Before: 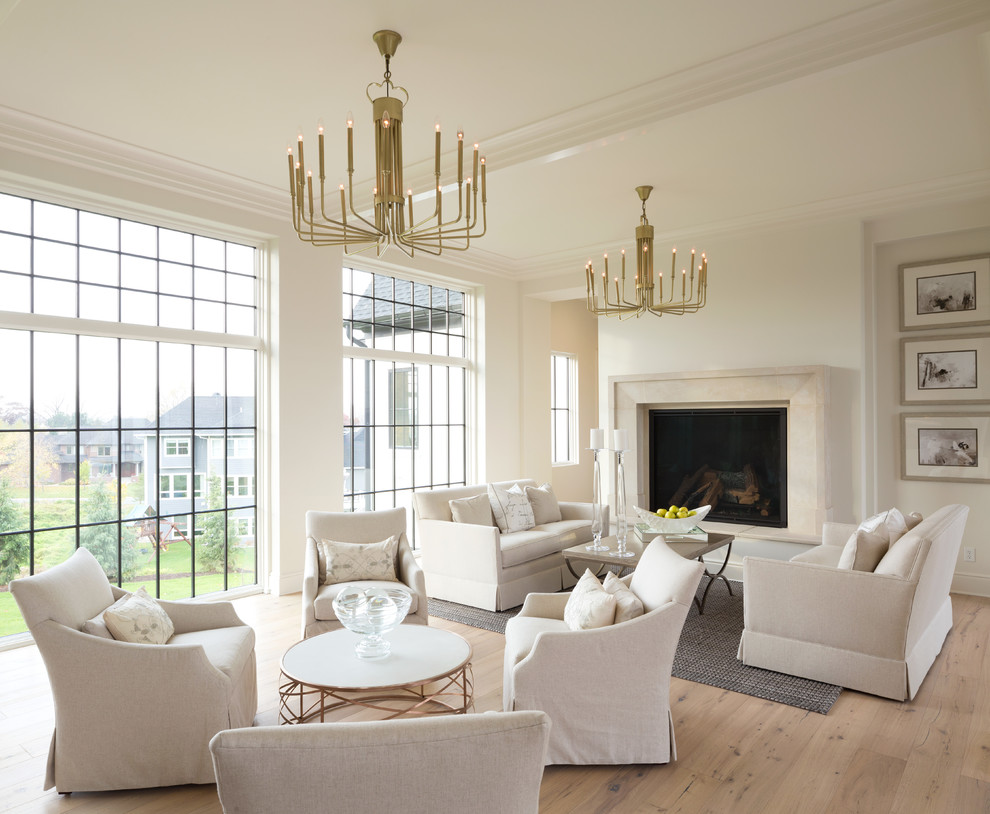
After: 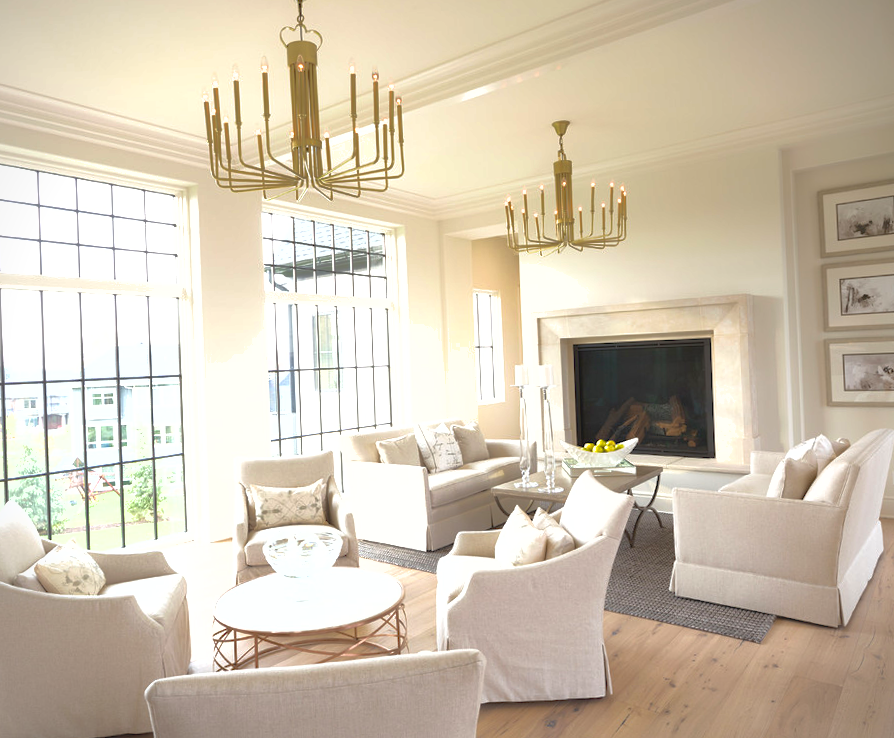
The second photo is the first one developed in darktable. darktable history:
shadows and highlights: on, module defaults
contrast equalizer: octaves 7, y [[0.511, 0.558, 0.631, 0.632, 0.559, 0.512], [0.5 ×6], [0.507, 0.559, 0.627, 0.644, 0.647, 0.647], [0 ×6], [0 ×6]], mix -0.198
exposure: black level correction 0, exposure 0.696 EV, compensate highlight preservation false
crop and rotate: angle 1.91°, left 6.029%, top 5.702%
vignetting: fall-off start 97.38%, fall-off radius 78.53%, width/height ratio 1.118
